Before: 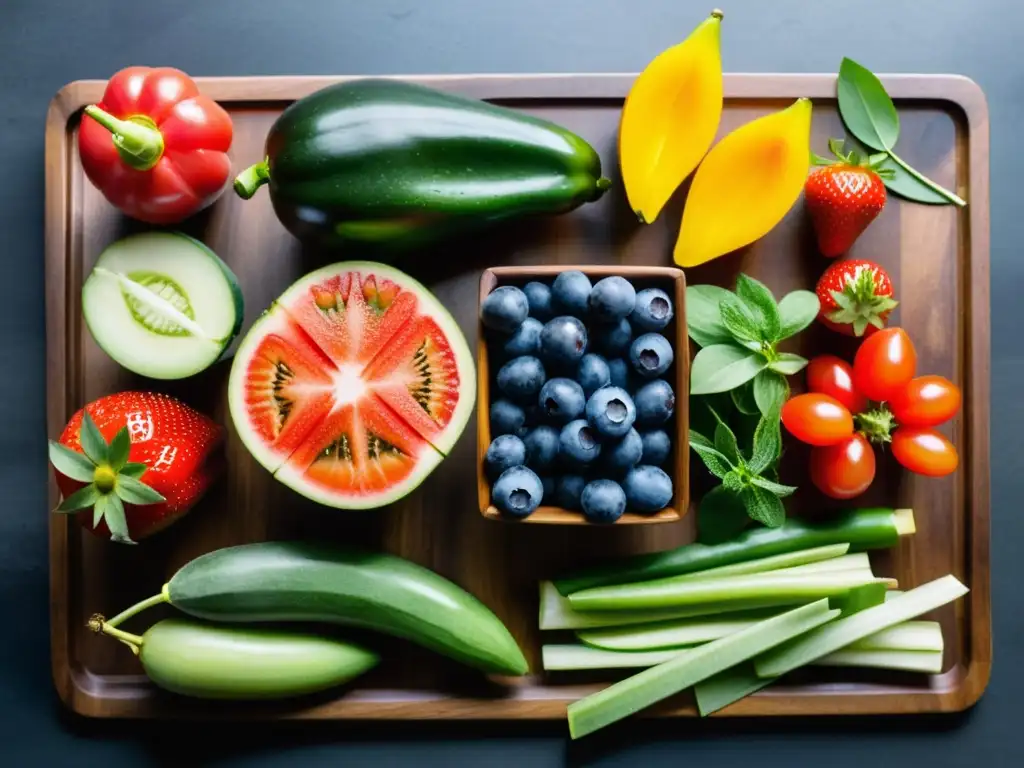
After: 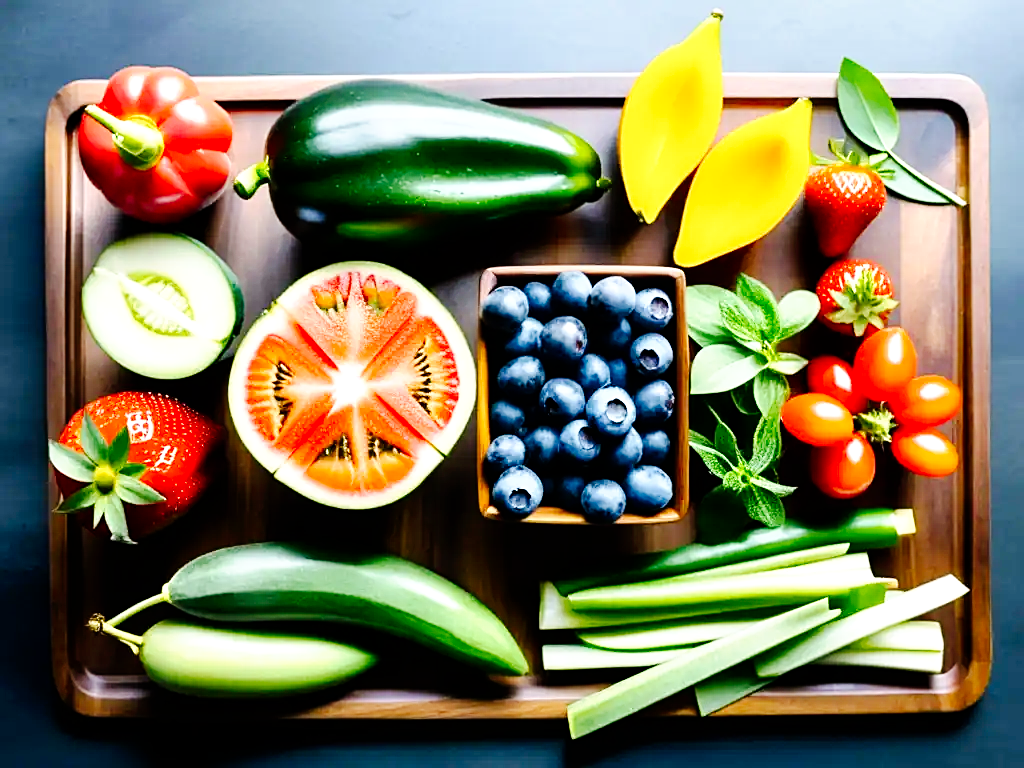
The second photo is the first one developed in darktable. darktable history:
sharpen: on, module defaults
tone curve: curves: ch0 [(0, 0) (0.003, 0) (0.011, 0.001) (0.025, 0.003) (0.044, 0.005) (0.069, 0.011) (0.1, 0.021) (0.136, 0.035) (0.177, 0.079) (0.224, 0.134) (0.277, 0.219) (0.335, 0.315) (0.399, 0.42) (0.468, 0.529) (0.543, 0.636) (0.623, 0.727) (0.709, 0.805) (0.801, 0.88) (0.898, 0.957) (1, 1)], preserve colors none
exposure: black level correction 0.001, exposure 0.5 EV, compensate exposure bias true, compensate highlight preservation false
tone equalizer: on, module defaults
